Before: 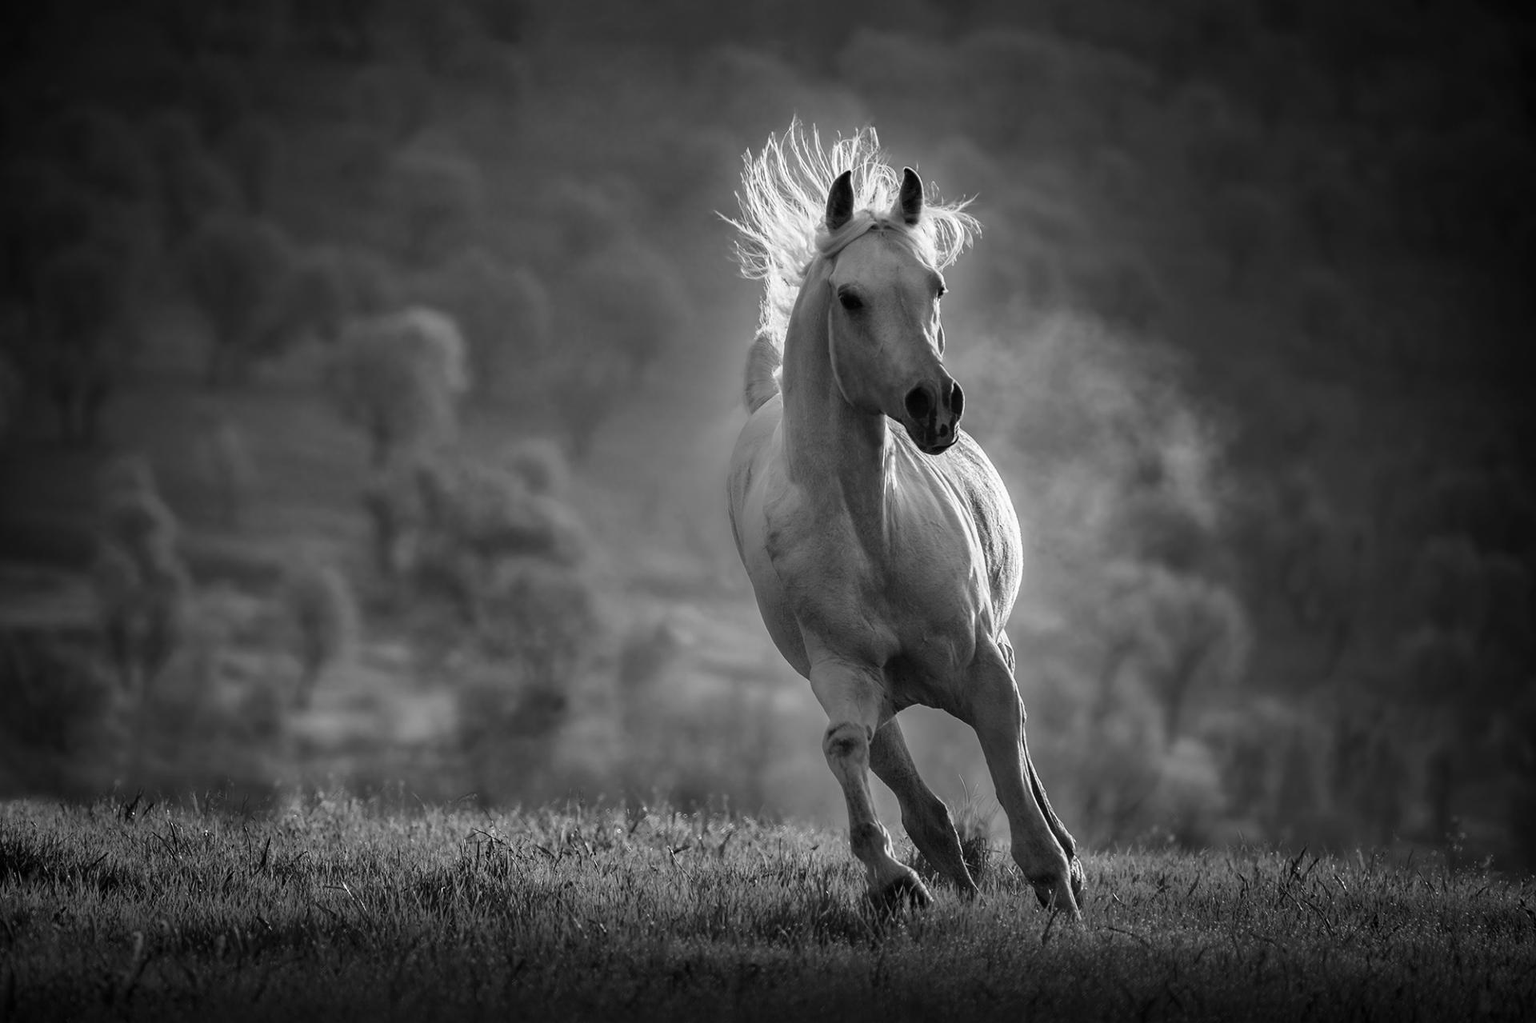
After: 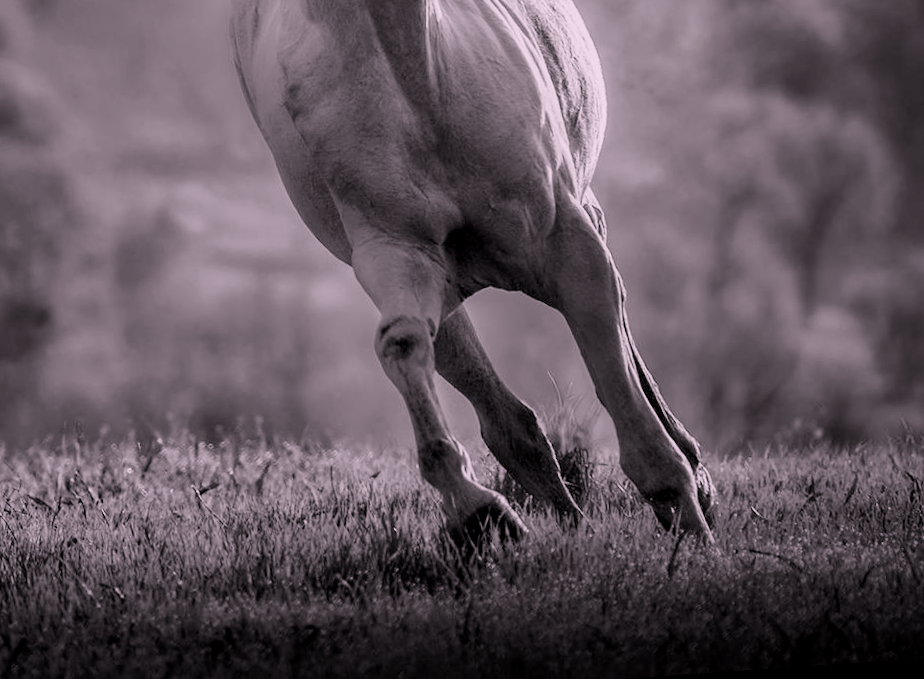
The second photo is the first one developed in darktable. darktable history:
crop: left 35.976%, top 45.819%, right 18.162%, bottom 5.807%
exposure: compensate highlight preservation false
color contrast: green-magenta contrast 0.8, blue-yellow contrast 1.1, unbound 0
filmic rgb: hardness 4.17
local contrast: highlights 100%, shadows 100%, detail 120%, midtone range 0.2
rotate and perspective: rotation -4.2°, shear 0.006, automatic cropping off
white balance: red 1.188, blue 1.11
